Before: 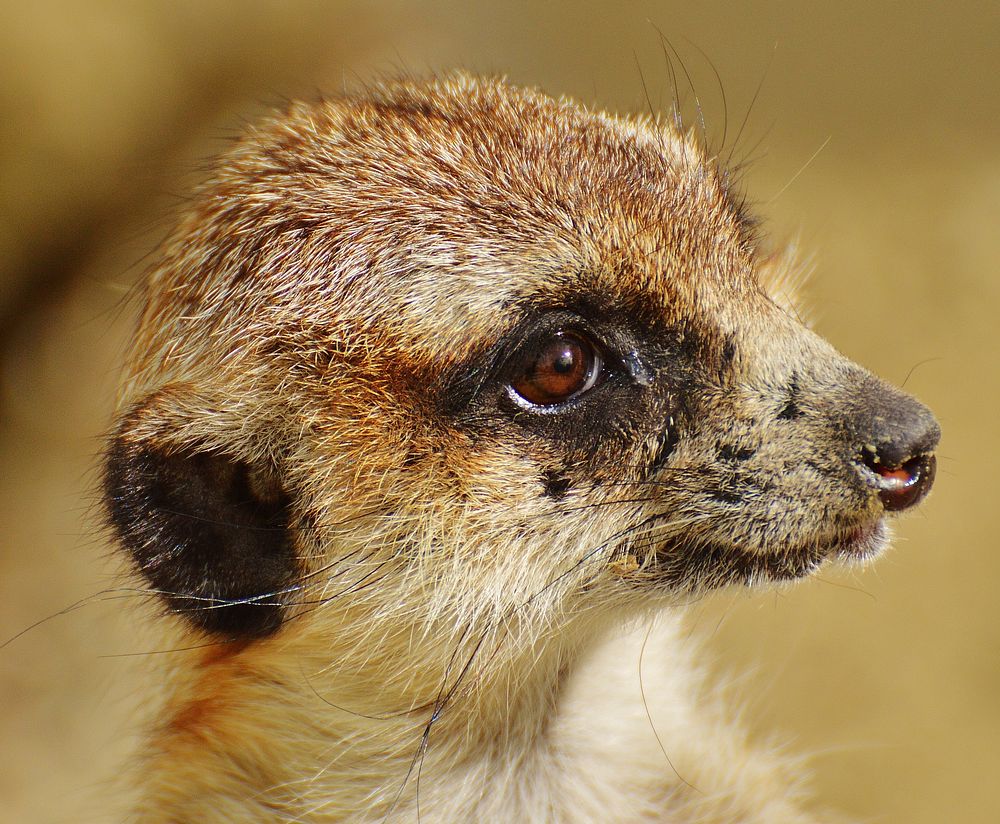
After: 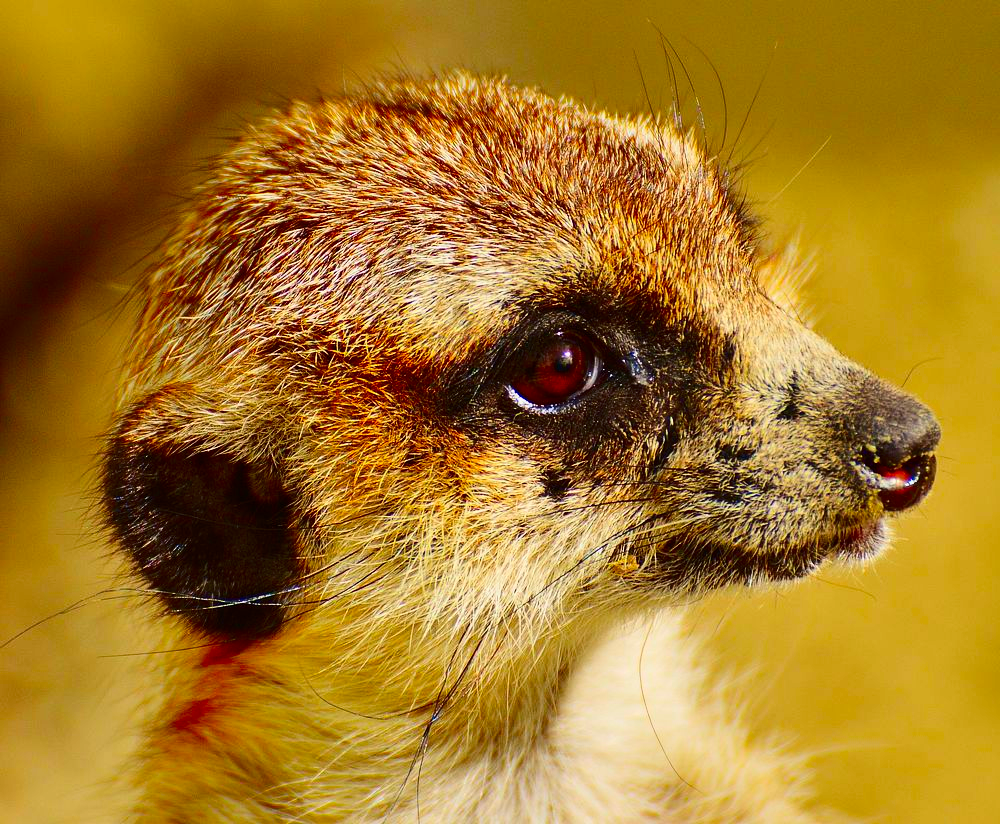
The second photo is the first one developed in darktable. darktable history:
exposure: exposure -0.172 EV, compensate exposure bias true, compensate highlight preservation false
contrast brightness saturation: contrast 0.256, brightness 0.013, saturation 0.857
